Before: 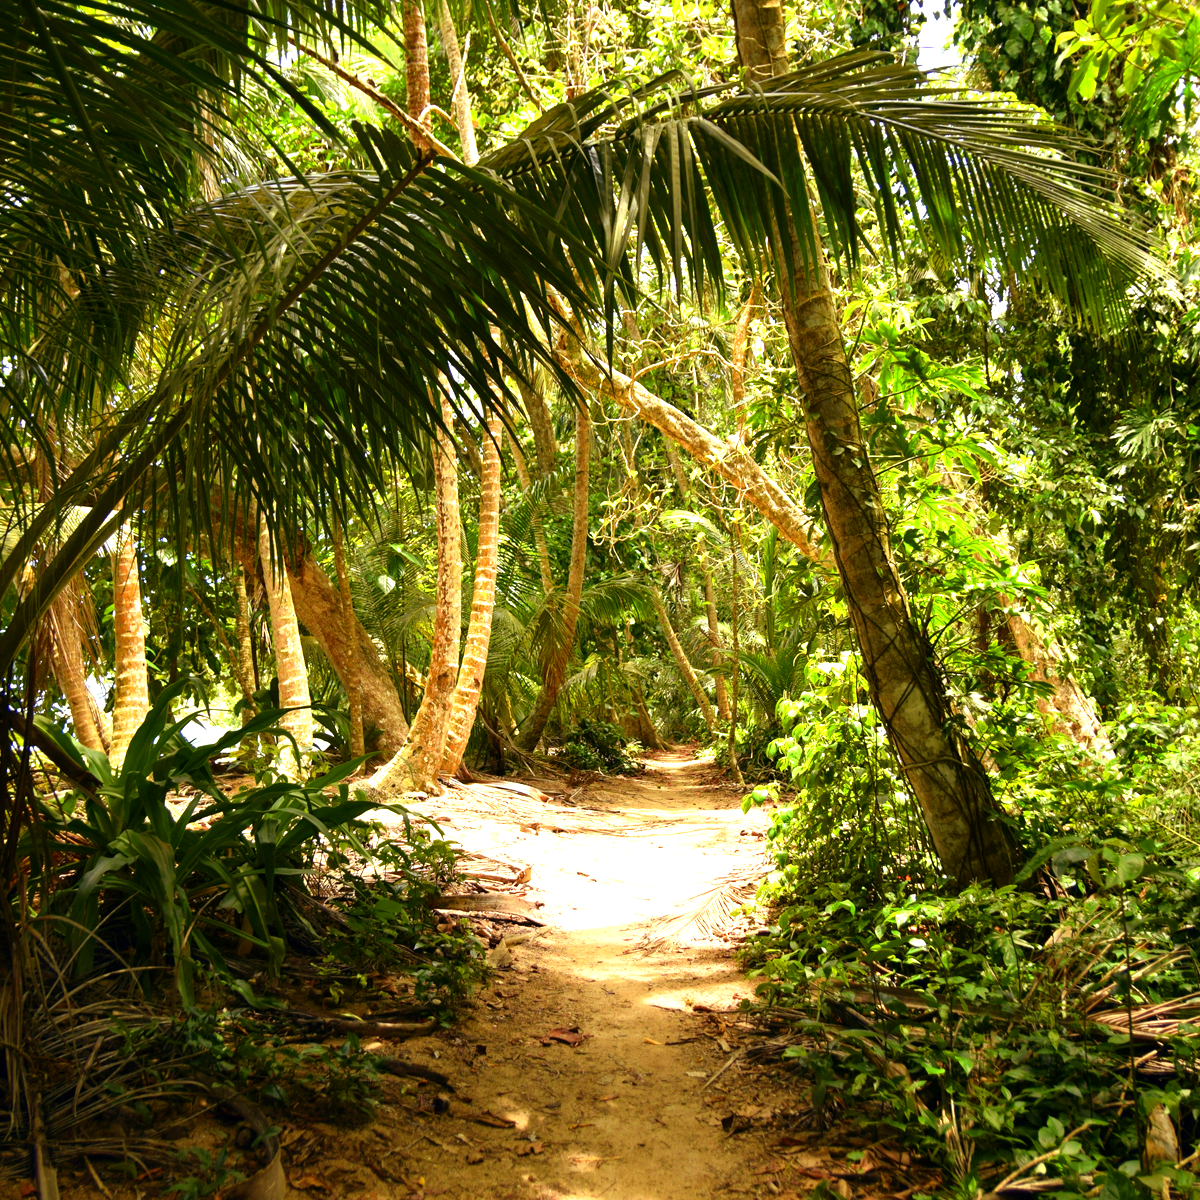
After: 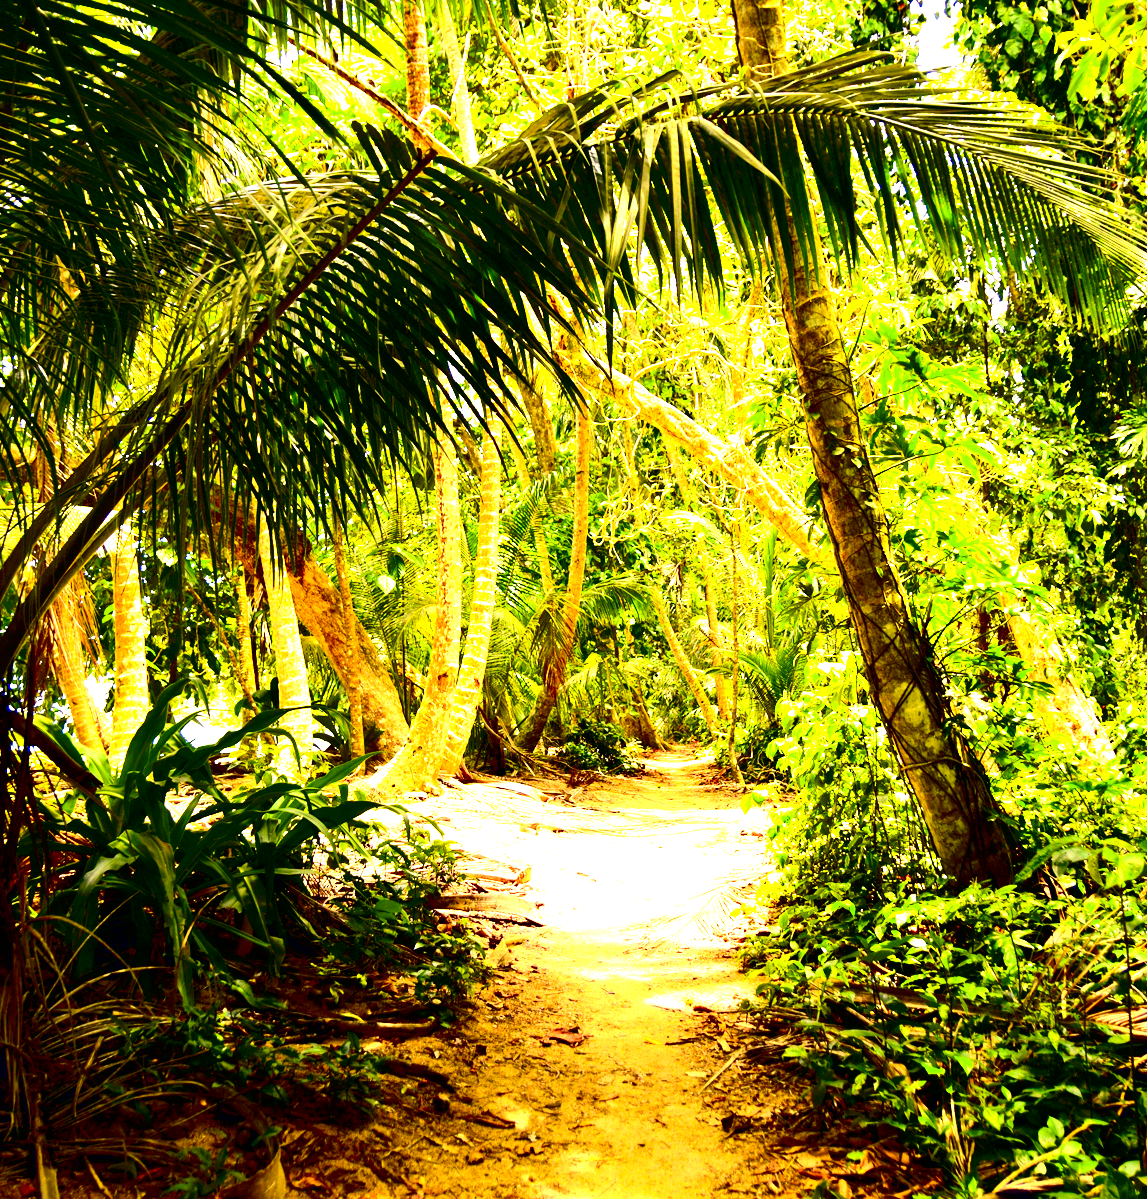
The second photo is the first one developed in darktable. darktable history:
exposure: black level correction 0.009, exposure 1.428 EV, compensate highlight preservation false
crop: right 4.384%, bottom 0.04%
contrast brightness saturation: contrast 0.306, brightness -0.067, saturation 0.166
